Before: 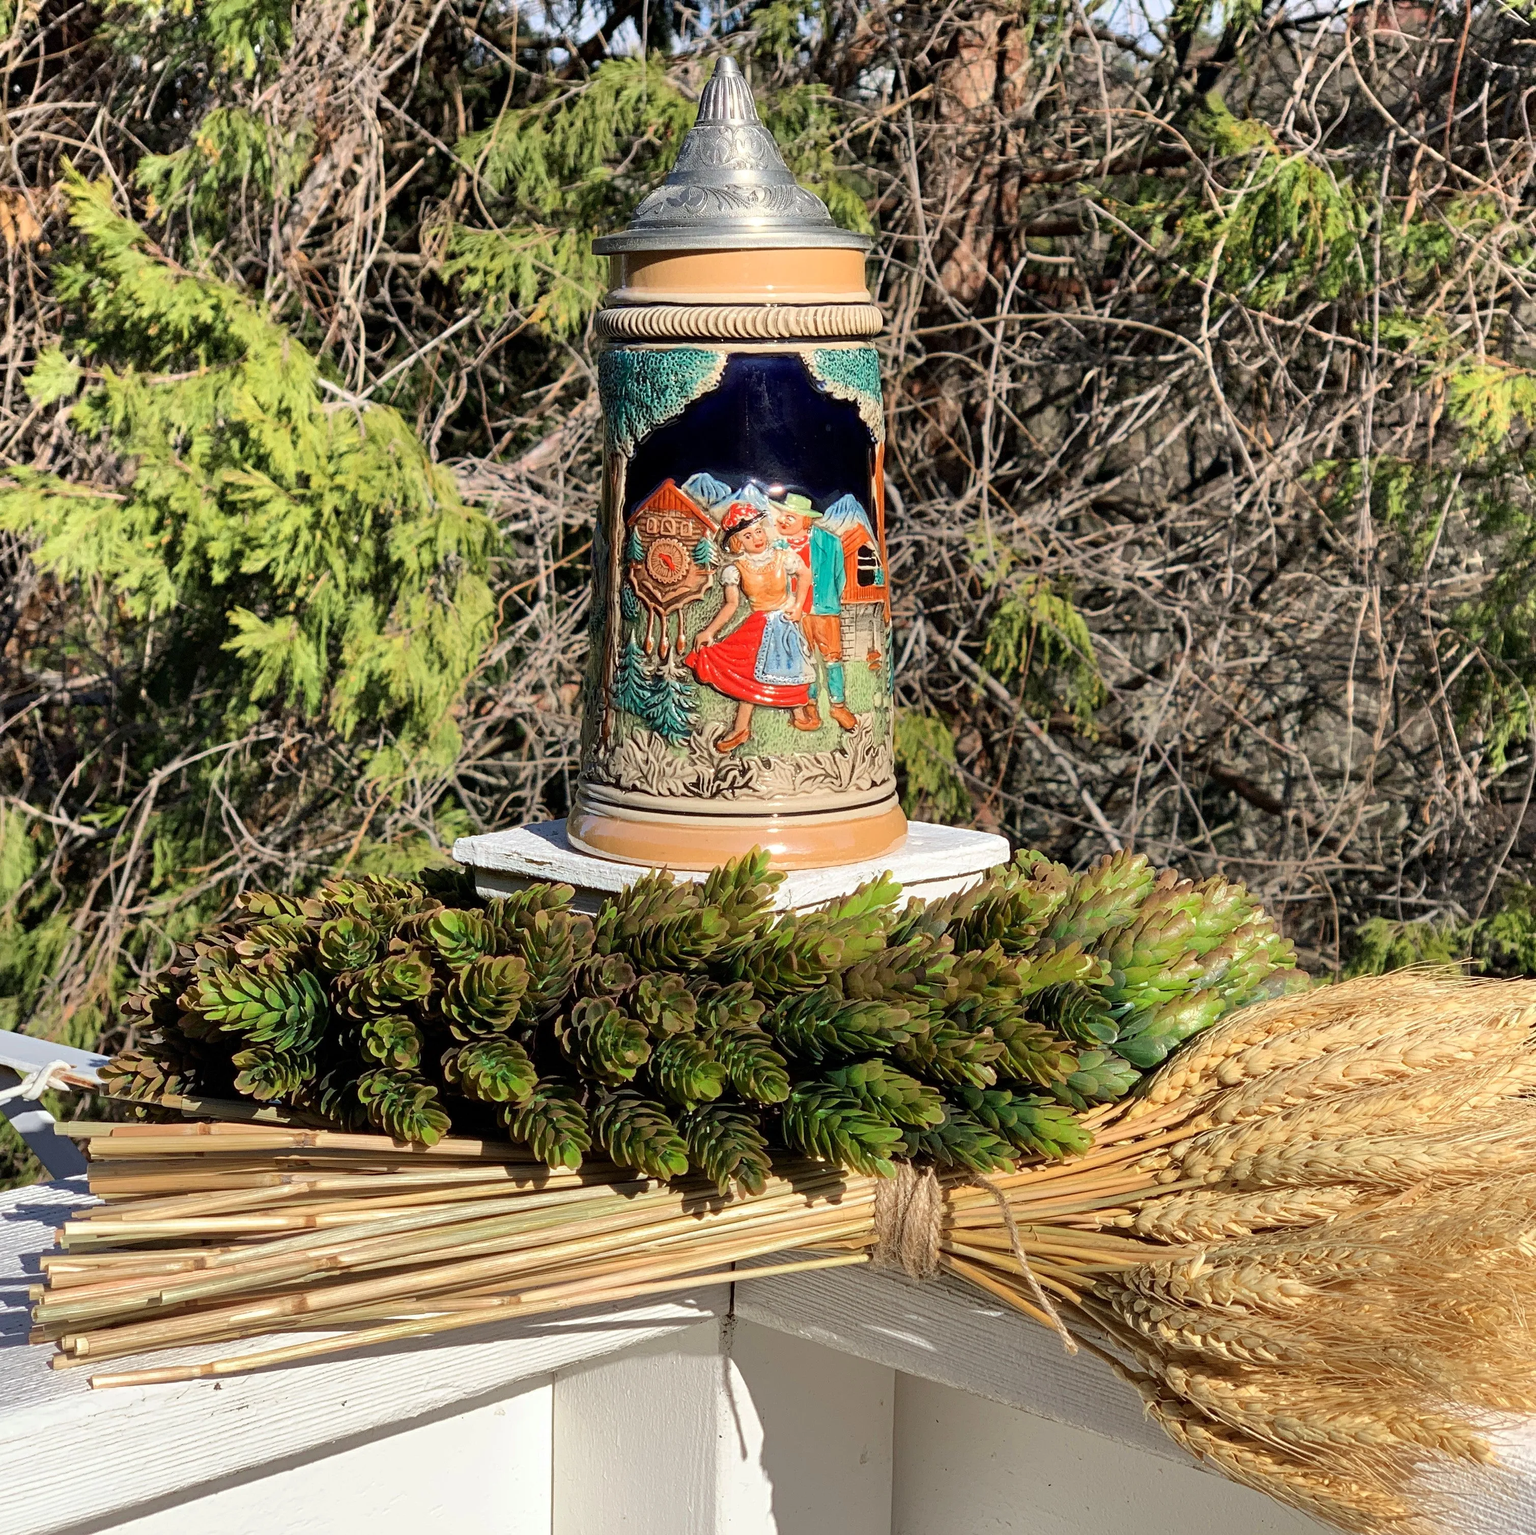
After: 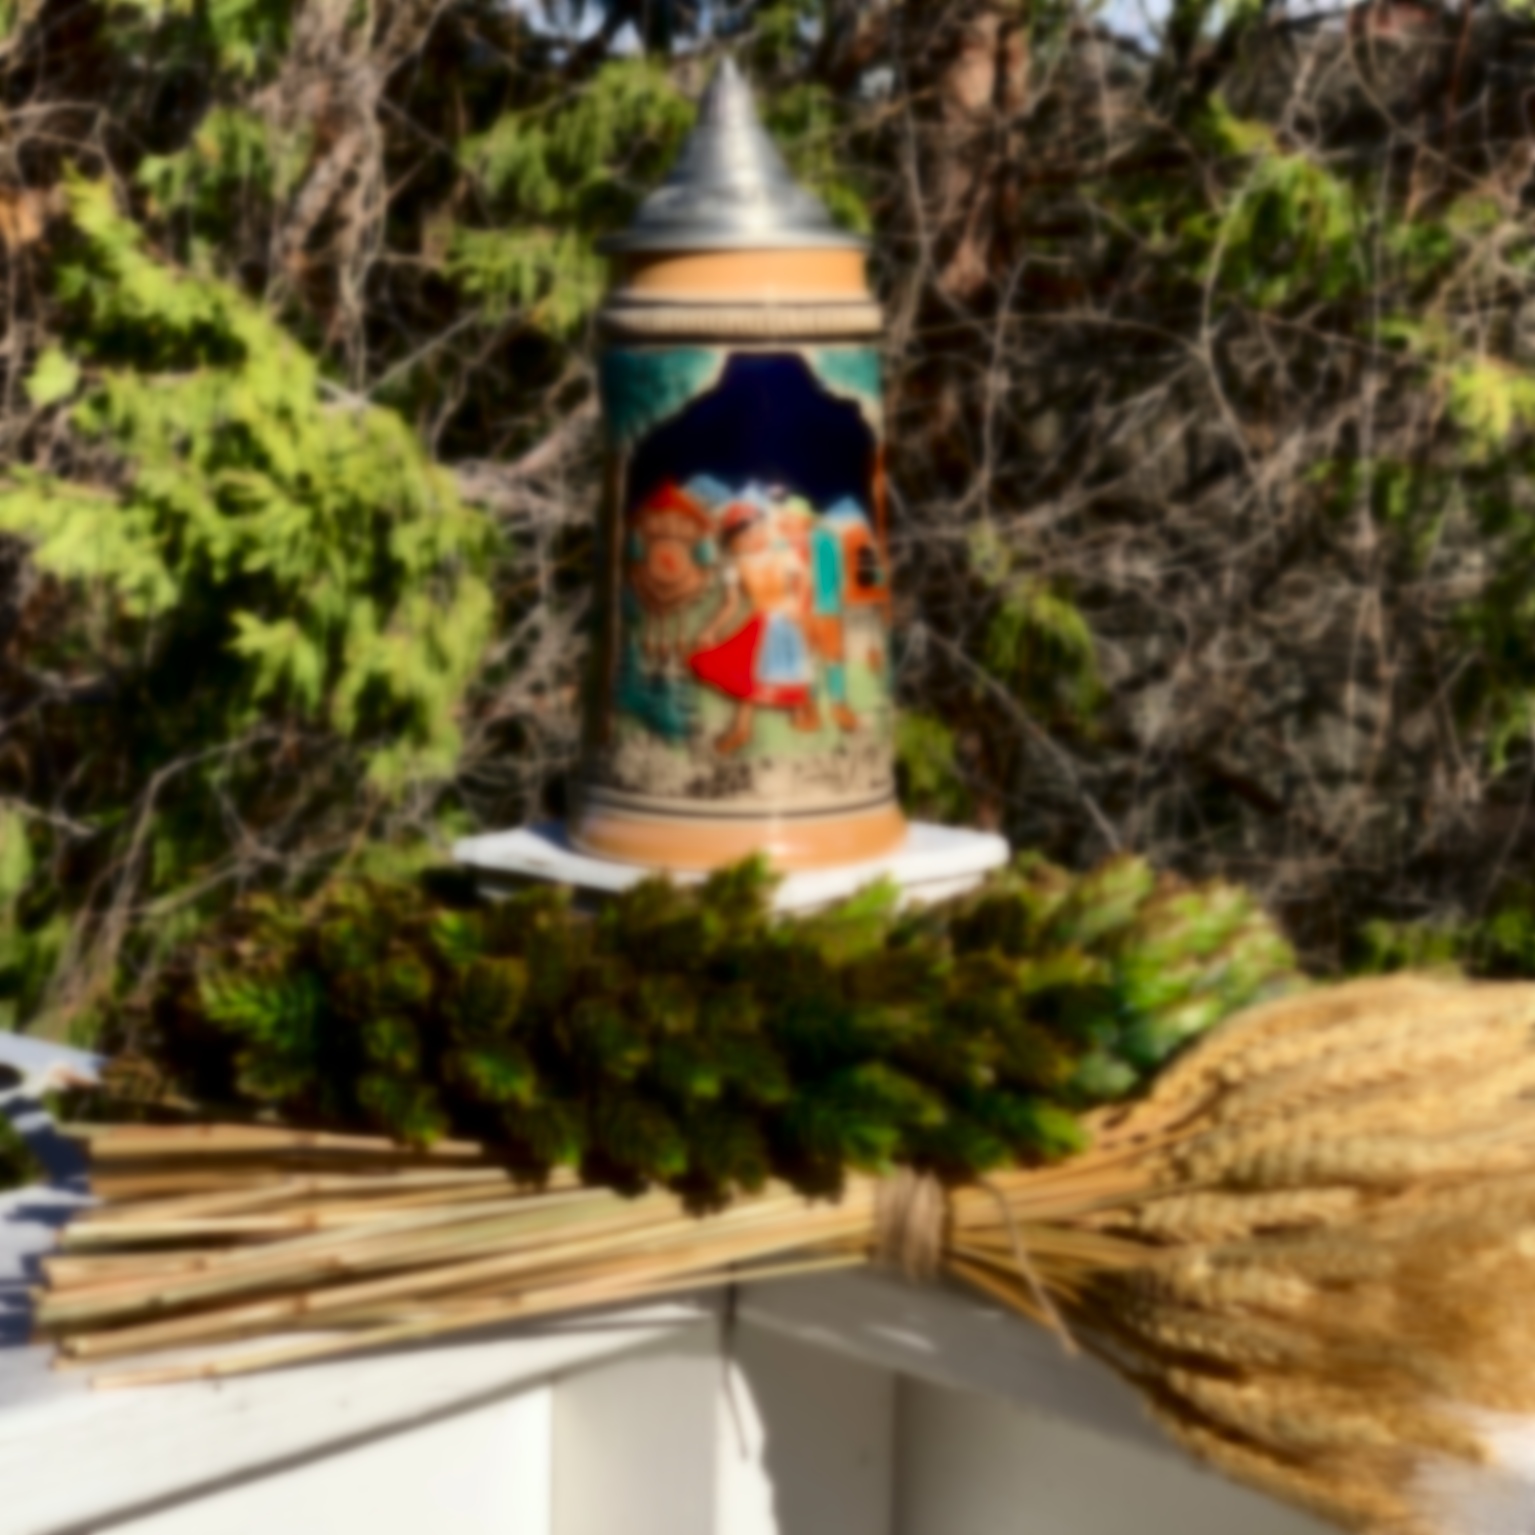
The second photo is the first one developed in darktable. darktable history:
lowpass: on, module defaults
contrast brightness saturation: contrast 0.19, brightness -0.24, saturation 0.11
